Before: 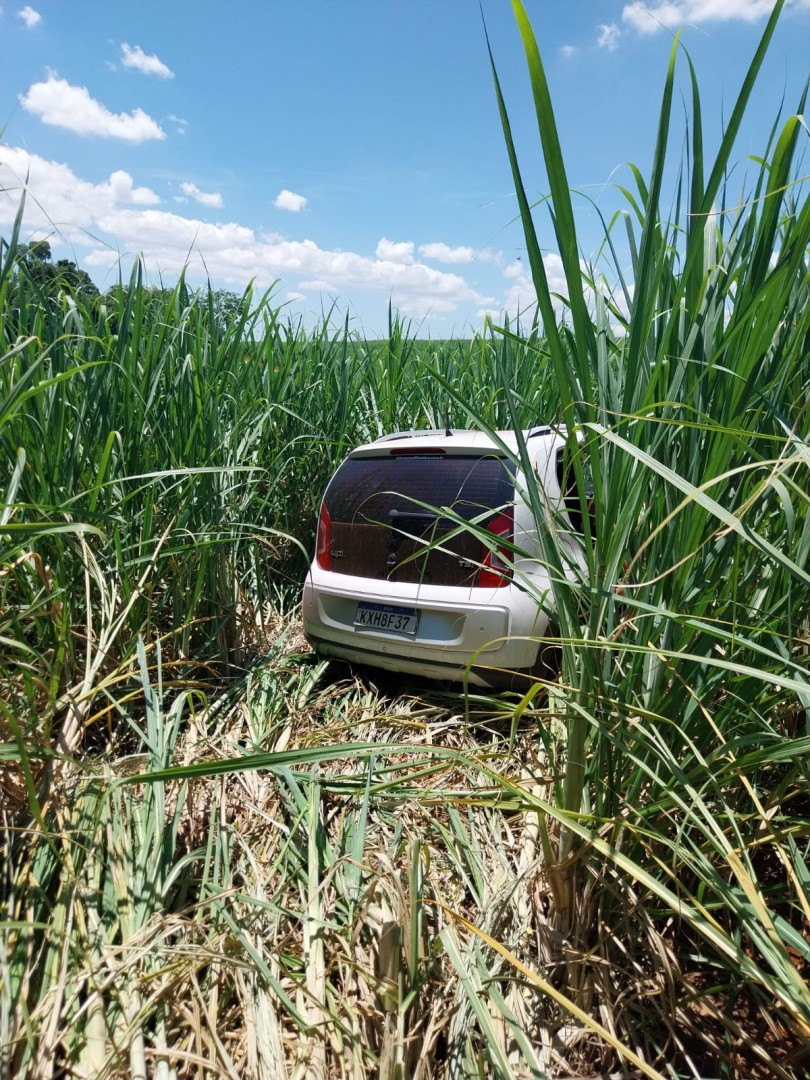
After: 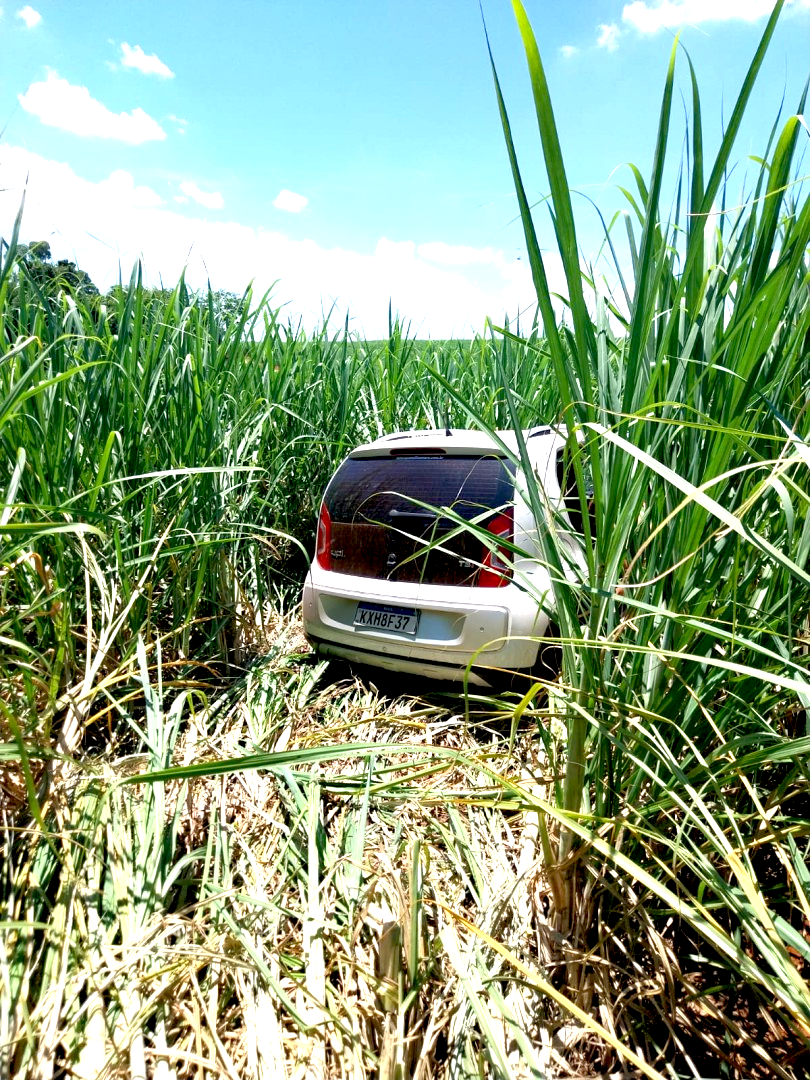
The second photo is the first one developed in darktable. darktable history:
exposure: black level correction 0.011, exposure 1.088 EV, compensate exposure bias true, compensate highlight preservation false
color calibration: x 0.342, y 0.356, temperature 5122 K
